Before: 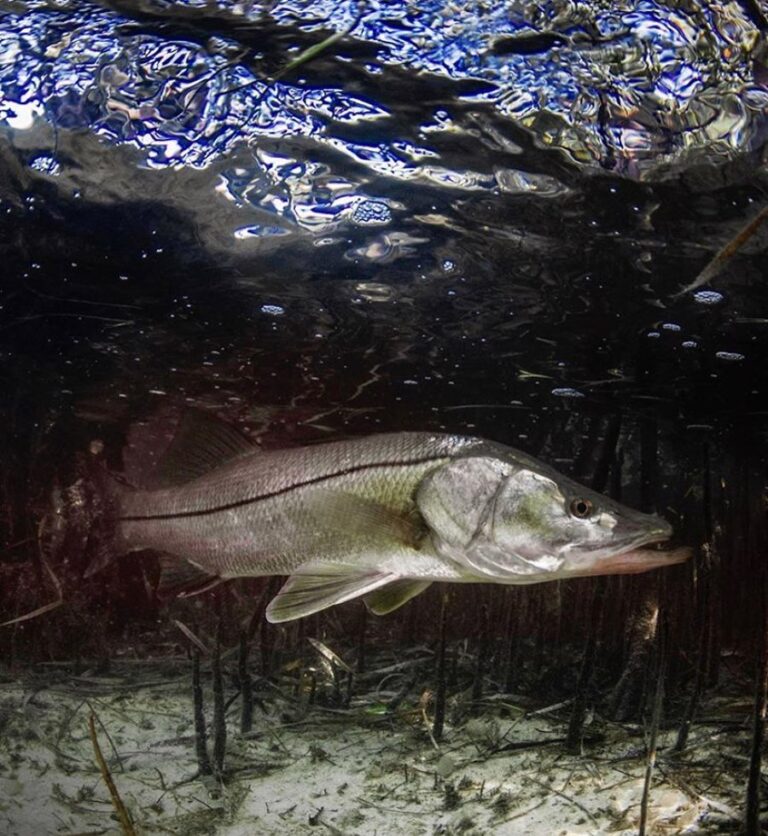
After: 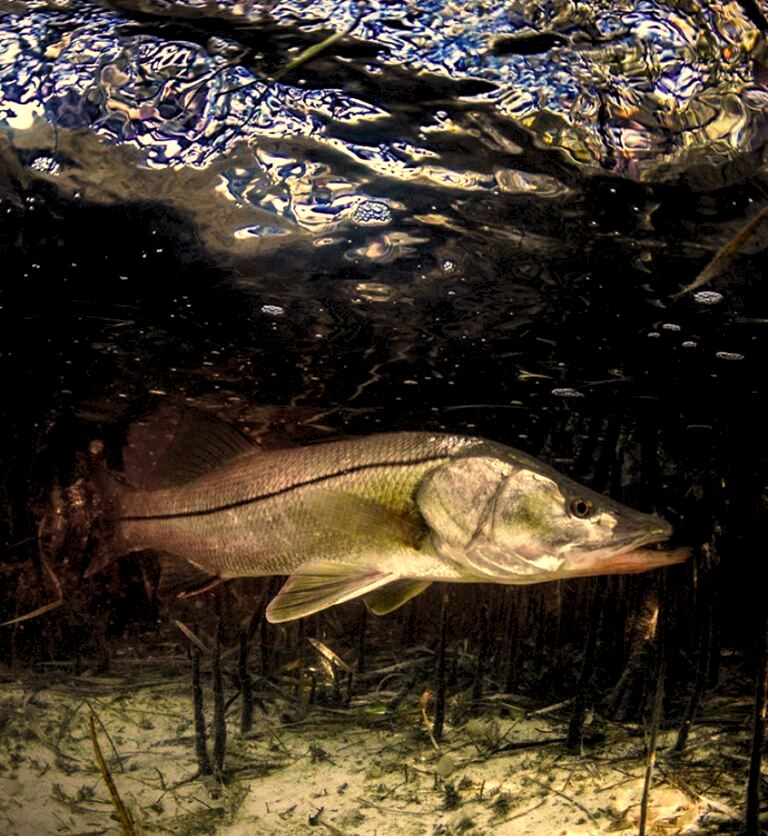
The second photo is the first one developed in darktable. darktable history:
color balance rgb: perceptual saturation grading › global saturation 20%, global vibrance 20%
white balance: red 1.138, green 0.996, blue 0.812
levels: levels [0.055, 0.477, 0.9]
